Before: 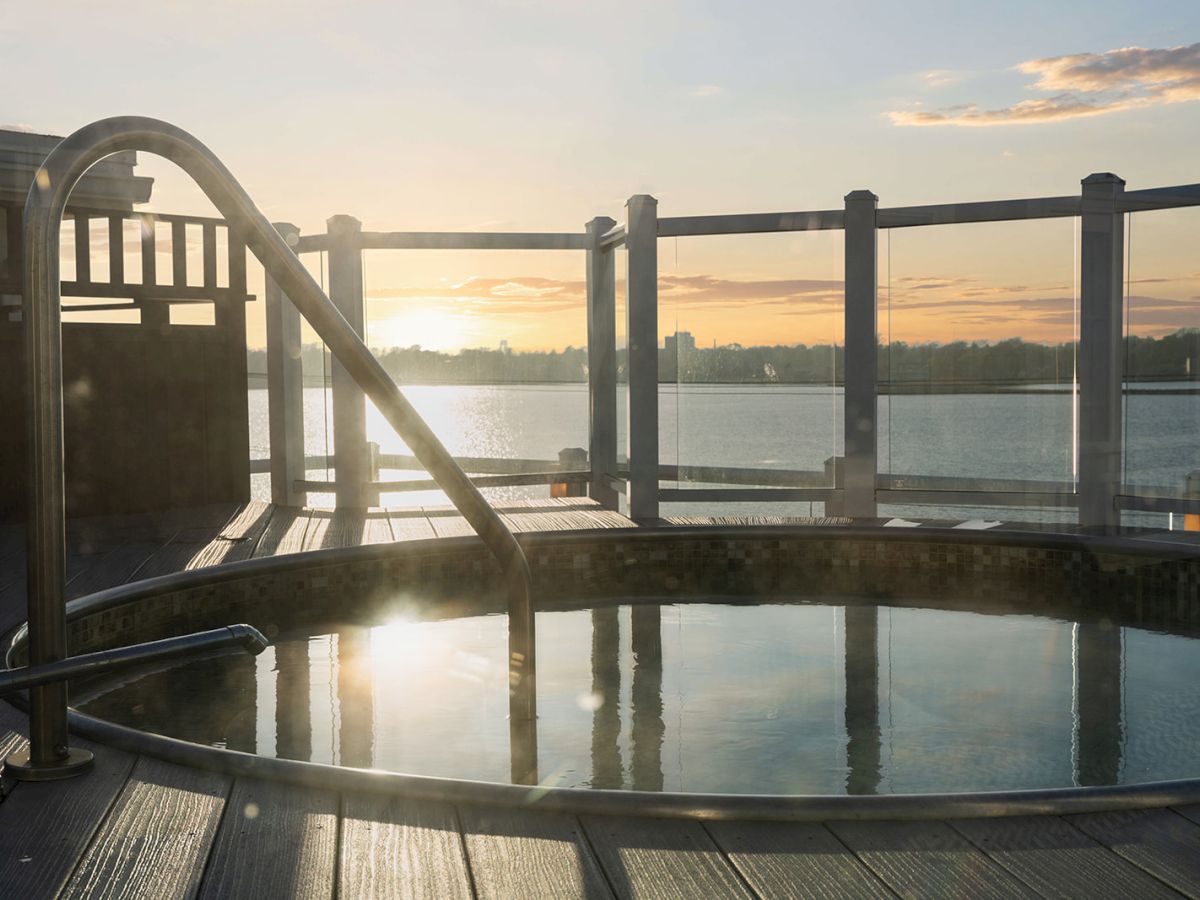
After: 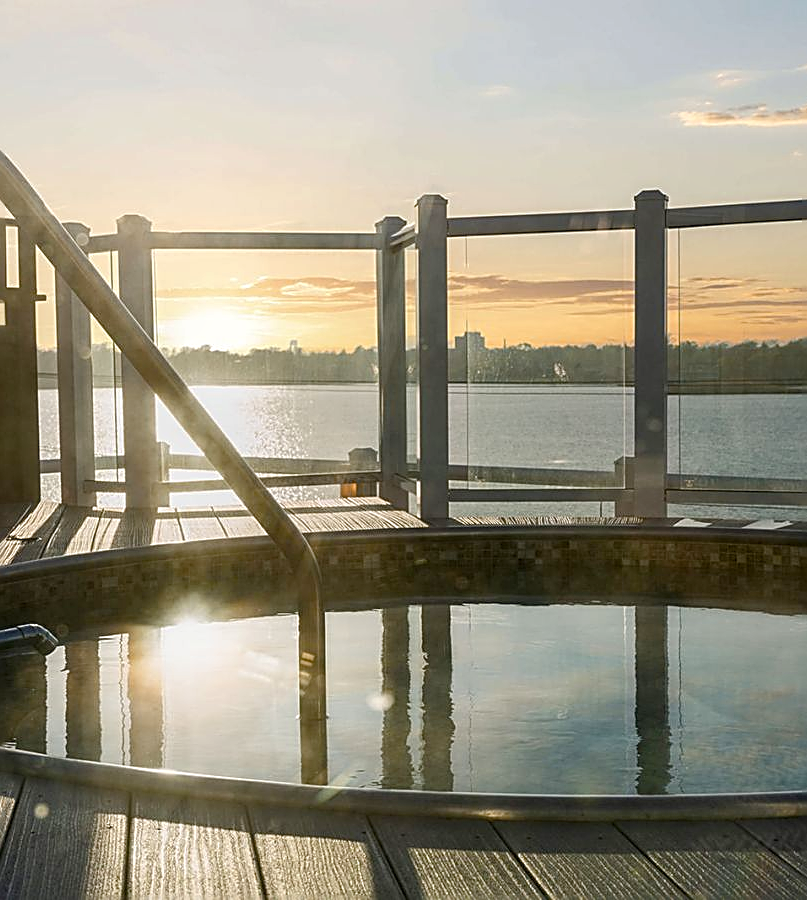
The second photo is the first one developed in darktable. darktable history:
contrast brightness saturation: contrast 0.056, brightness -0.009, saturation -0.218
color balance rgb: linear chroma grading › global chroma 9.874%, perceptual saturation grading › global saturation 34.776%, perceptual saturation grading › highlights -29.995%, perceptual saturation grading › shadows 36.03%, global vibrance 21.611%
local contrast: on, module defaults
sharpen: amount 0.906
crop and rotate: left 17.536%, right 15.18%
tone equalizer: edges refinement/feathering 500, mask exposure compensation -1.57 EV, preserve details no
